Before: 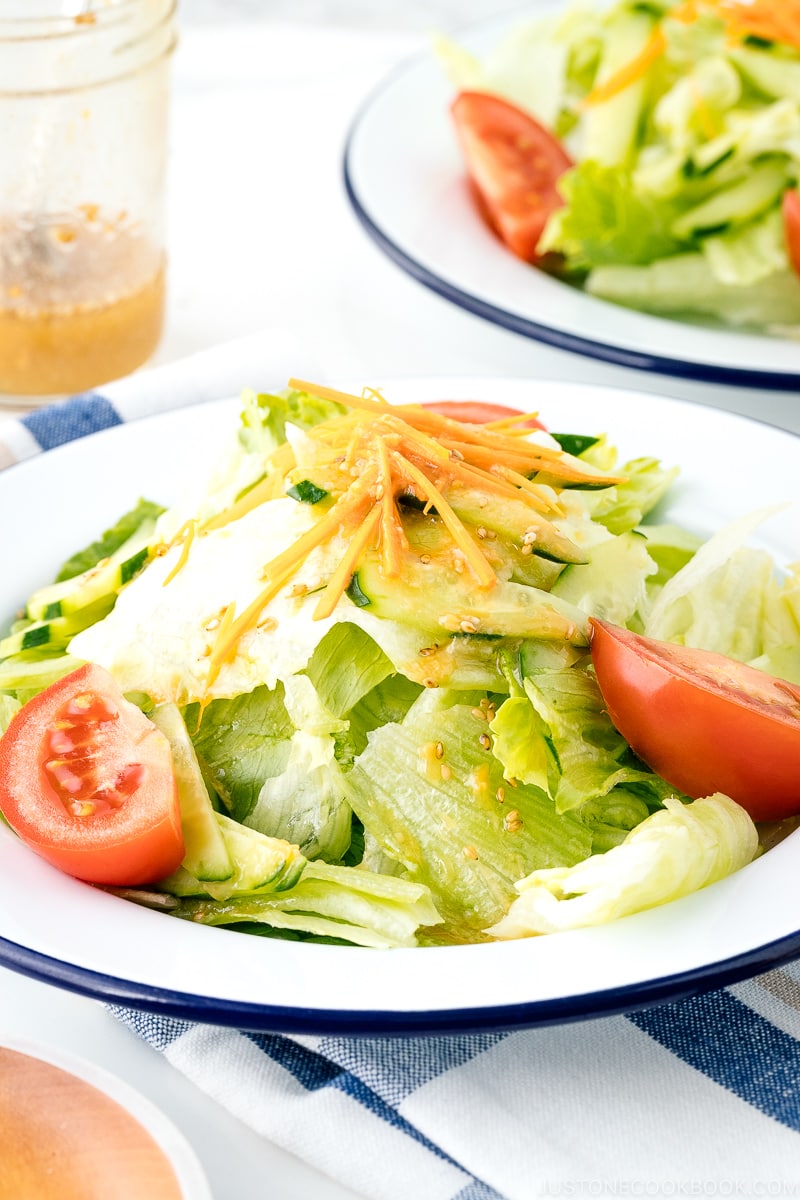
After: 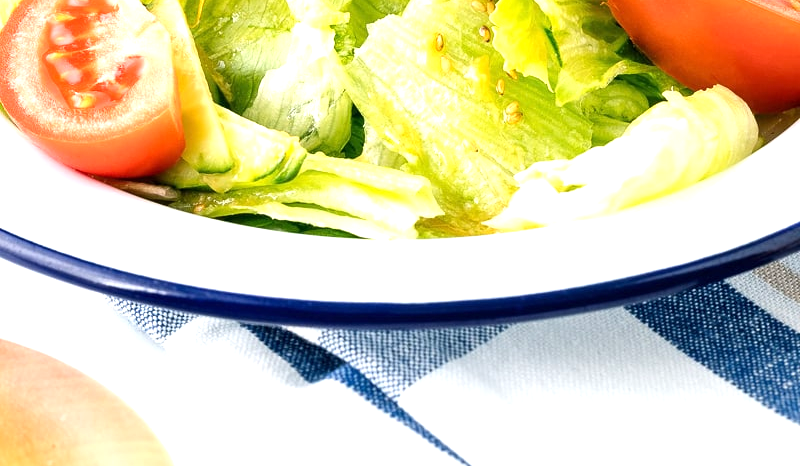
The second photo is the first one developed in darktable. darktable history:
crop and rotate: top 59.01%, bottom 2.131%
exposure: exposure 0.702 EV, compensate highlight preservation false
